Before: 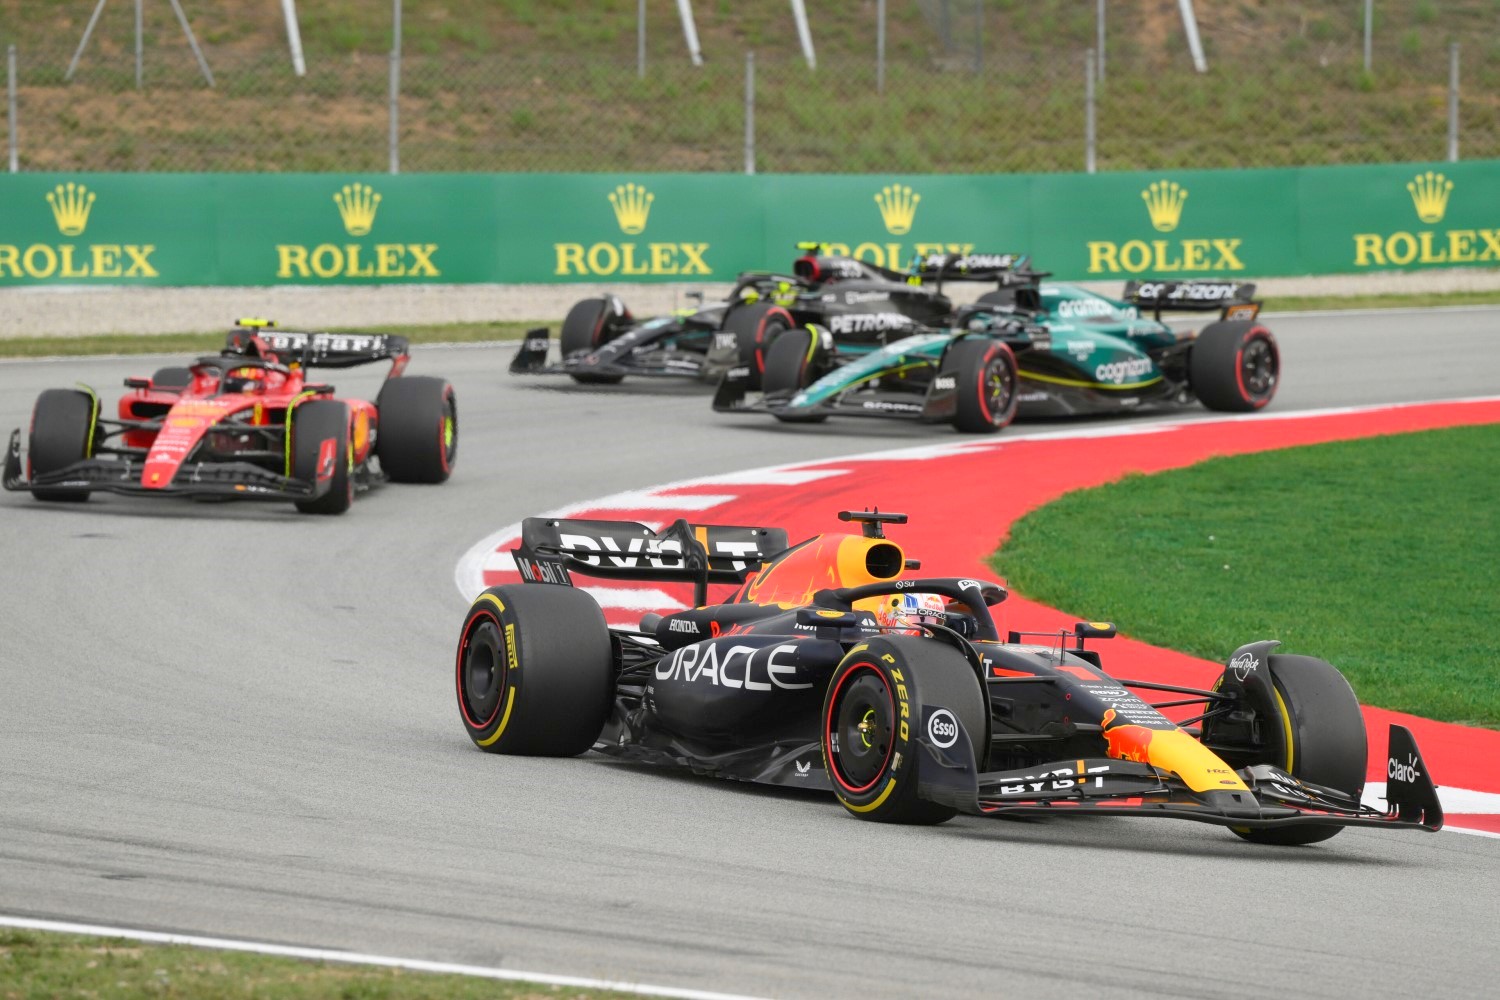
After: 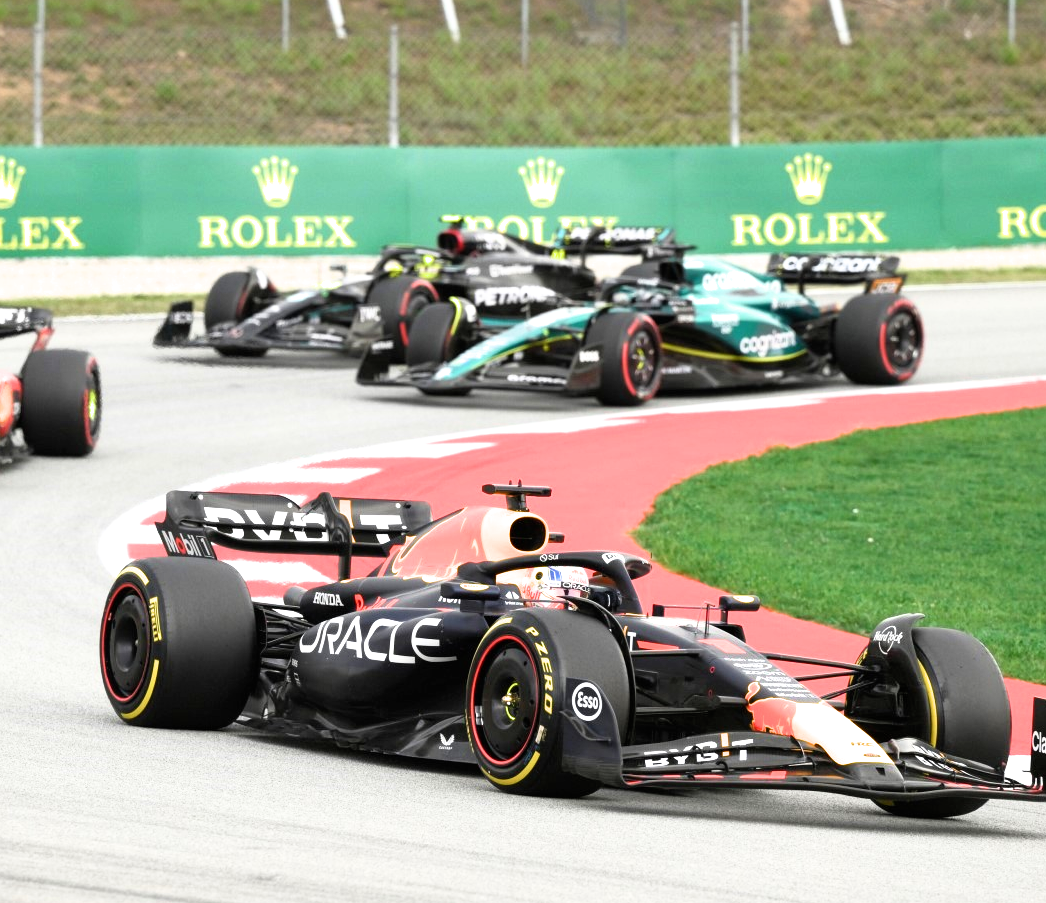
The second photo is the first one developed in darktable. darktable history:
filmic rgb: black relative exposure -8.01 EV, white relative exposure 2.35 EV, threshold 3.02 EV, hardness 6.64, enable highlight reconstruction true
crop and rotate: left 23.75%, top 2.704%, right 6.497%, bottom 6.903%
exposure: exposure 0.607 EV, compensate exposure bias true, compensate highlight preservation false
